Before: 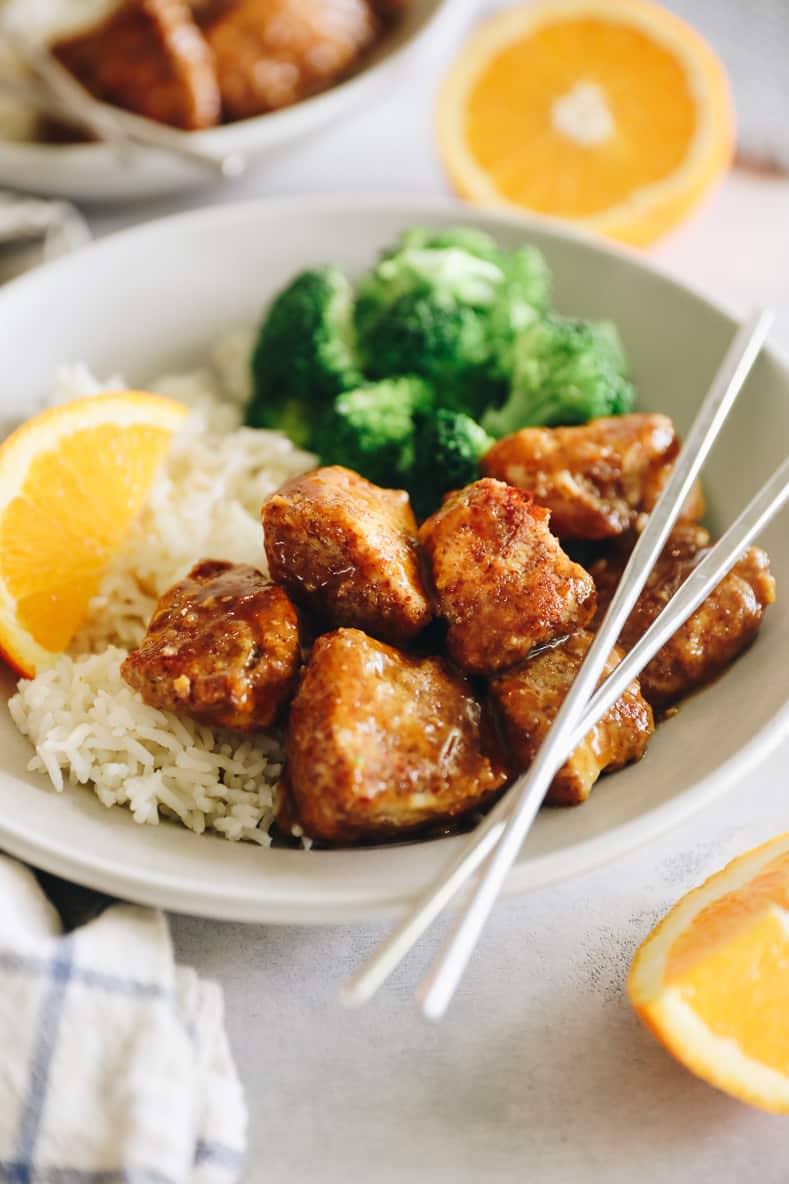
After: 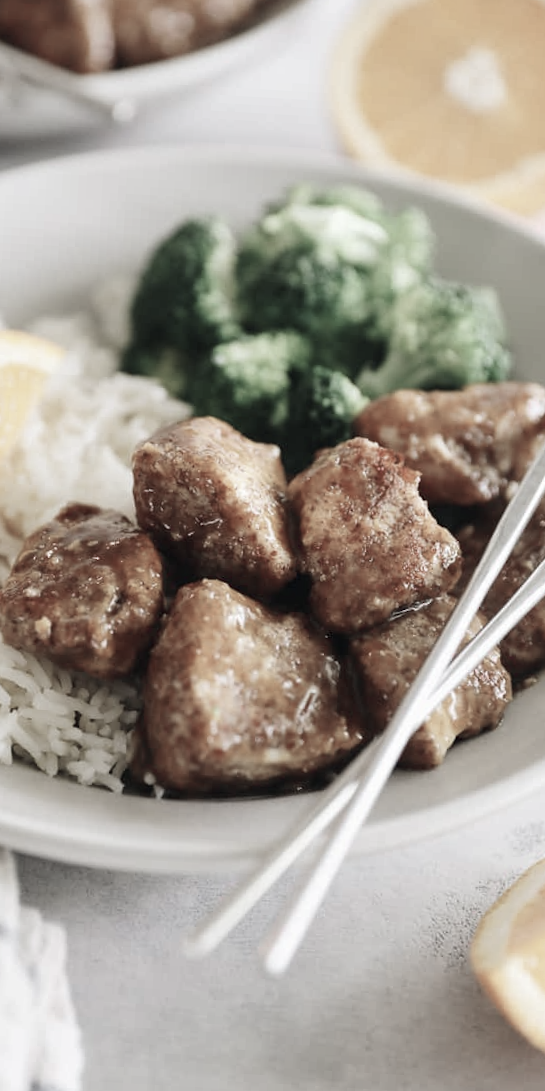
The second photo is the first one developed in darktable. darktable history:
color zones: curves: ch1 [(0, 0.34) (0.143, 0.164) (0.286, 0.152) (0.429, 0.176) (0.571, 0.173) (0.714, 0.188) (0.857, 0.199) (1, 0.34)]
crop and rotate: angle -3.27°, left 14.277%, top 0.028%, right 10.766%, bottom 0.028%
tone equalizer: on, module defaults
